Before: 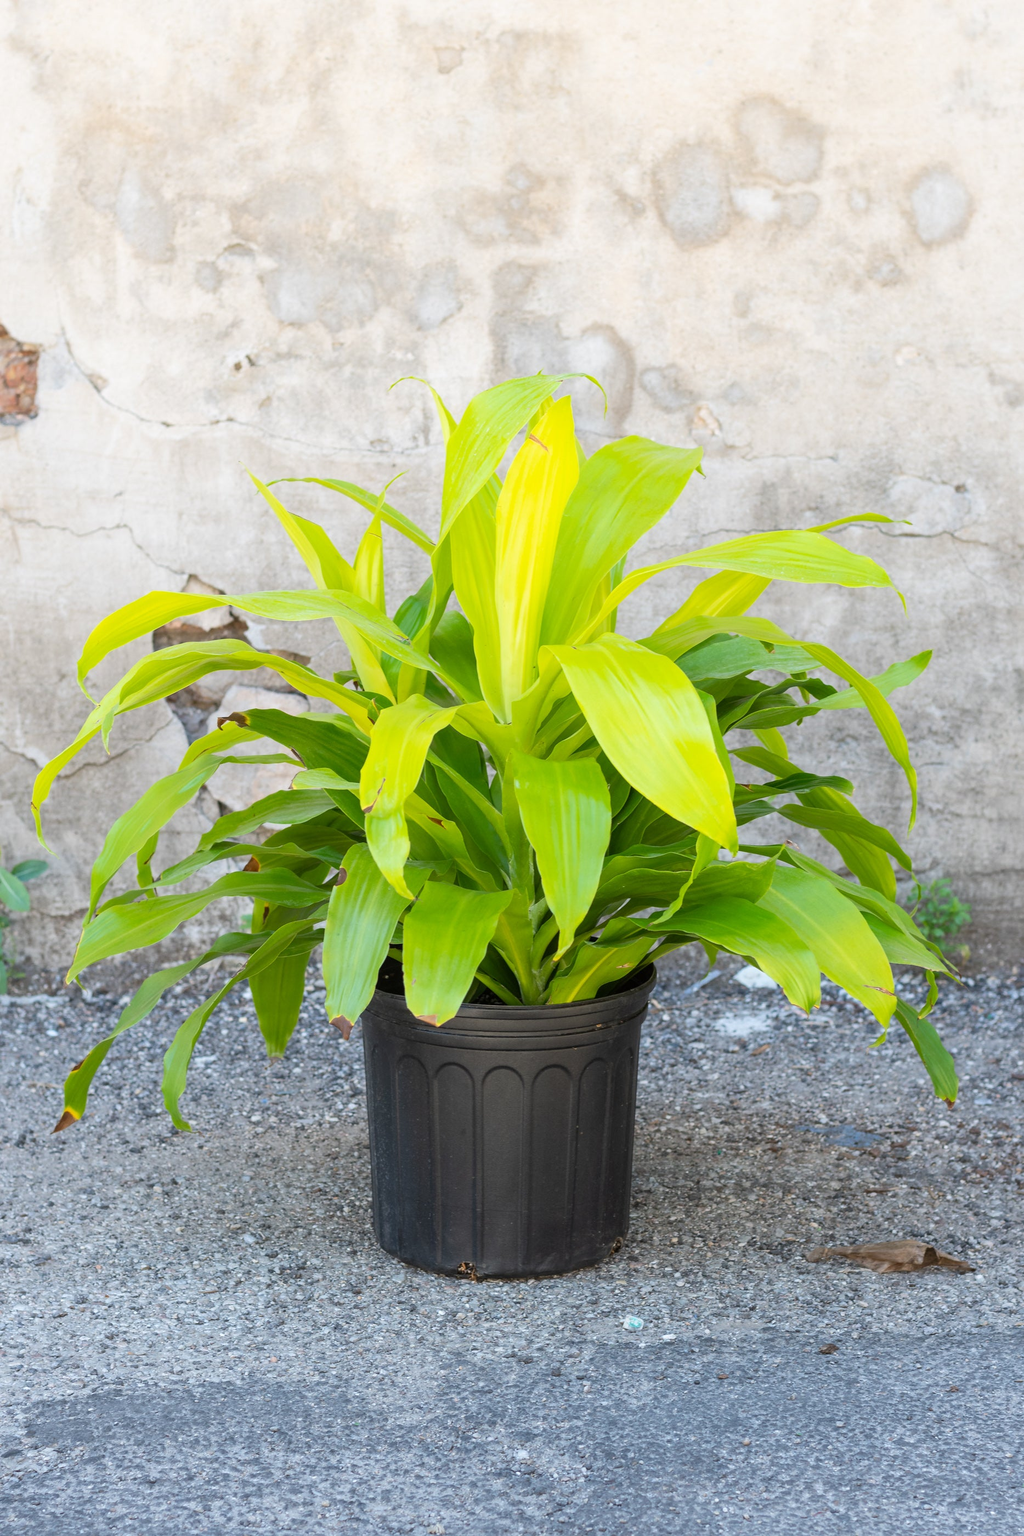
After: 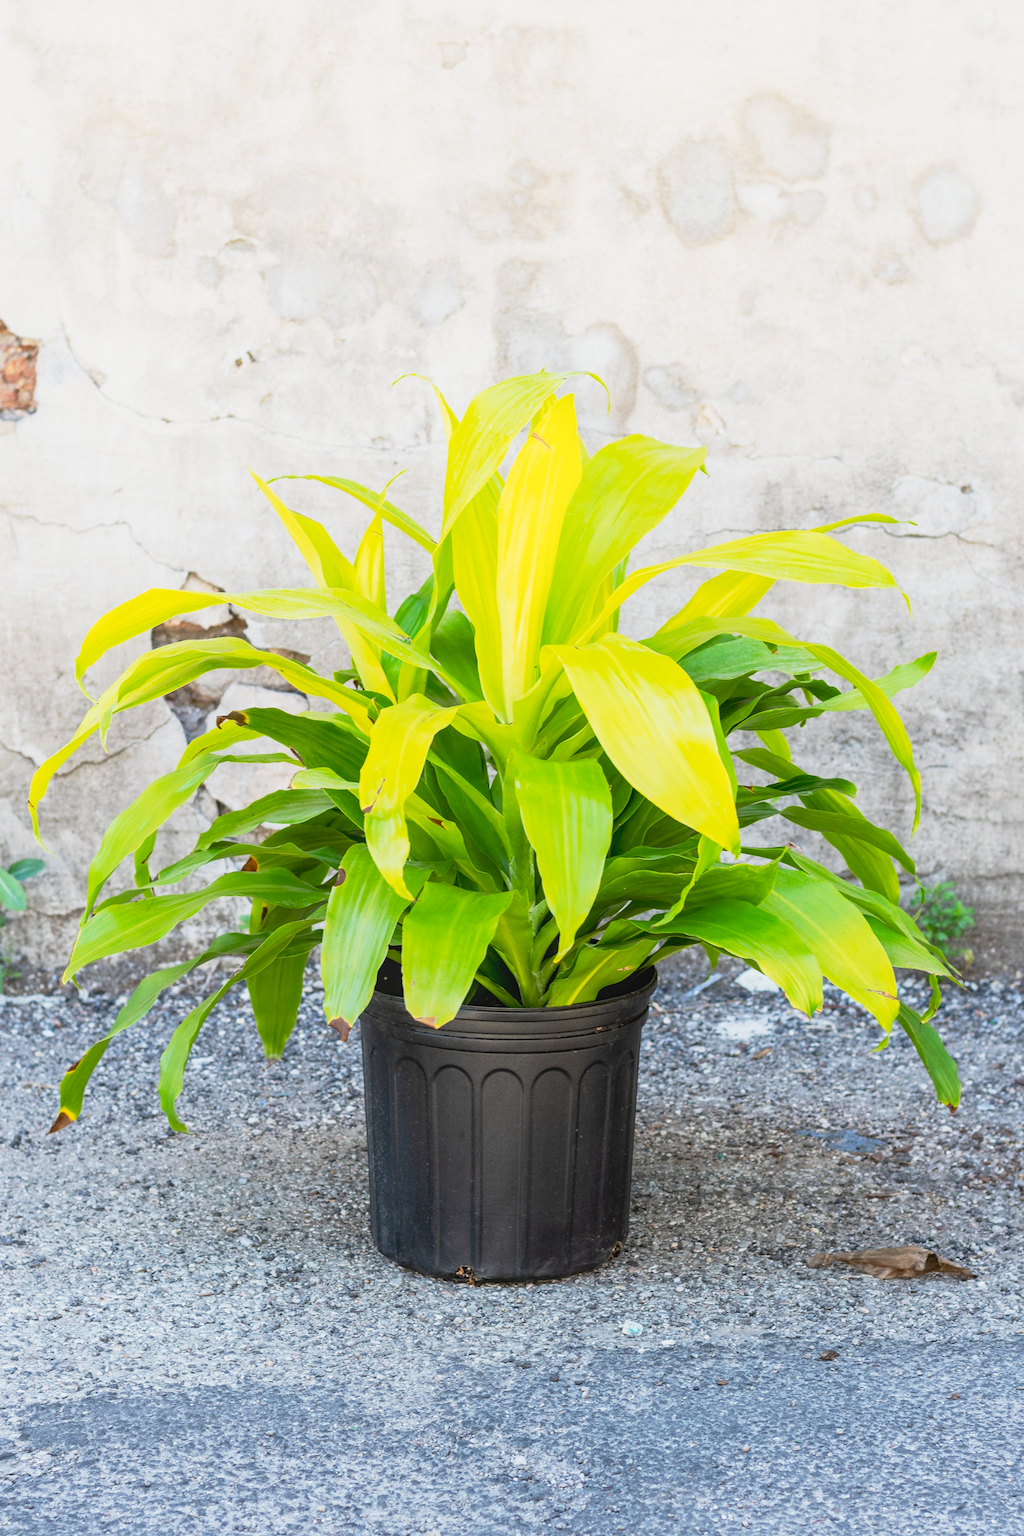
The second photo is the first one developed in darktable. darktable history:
tone curve: curves: ch0 [(0, 0.024) (0.031, 0.027) (0.113, 0.069) (0.198, 0.18) (0.304, 0.303) (0.441, 0.462) (0.557, 0.6) (0.711, 0.79) (0.812, 0.878) (0.927, 0.935) (1, 0.963)]; ch1 [(0, 0) (0.222, 0.2) (0.343, 0.325) (0.45, 0.441) (0.502, 0.501) (0.527, 0.534) (0.55, 0.561) (0.632, 0.656) (0.735, 0.754) (1, 1)]; ch2 [(0, 0) (0.249, 0.222) (0.352, 0.348) (0.424, 0.439) (0.476, 0.482) (0.499, 0.501) (0.517, 0.516) (0.532, 0.544) (0.558, 0.585) (0.596, 0.629) (0.726, 0.745) (0.82, 0.796) (0.998, 0.928)], preserve colors none
crop and rotate: angle -0.284°
local contrast: detail 109%
